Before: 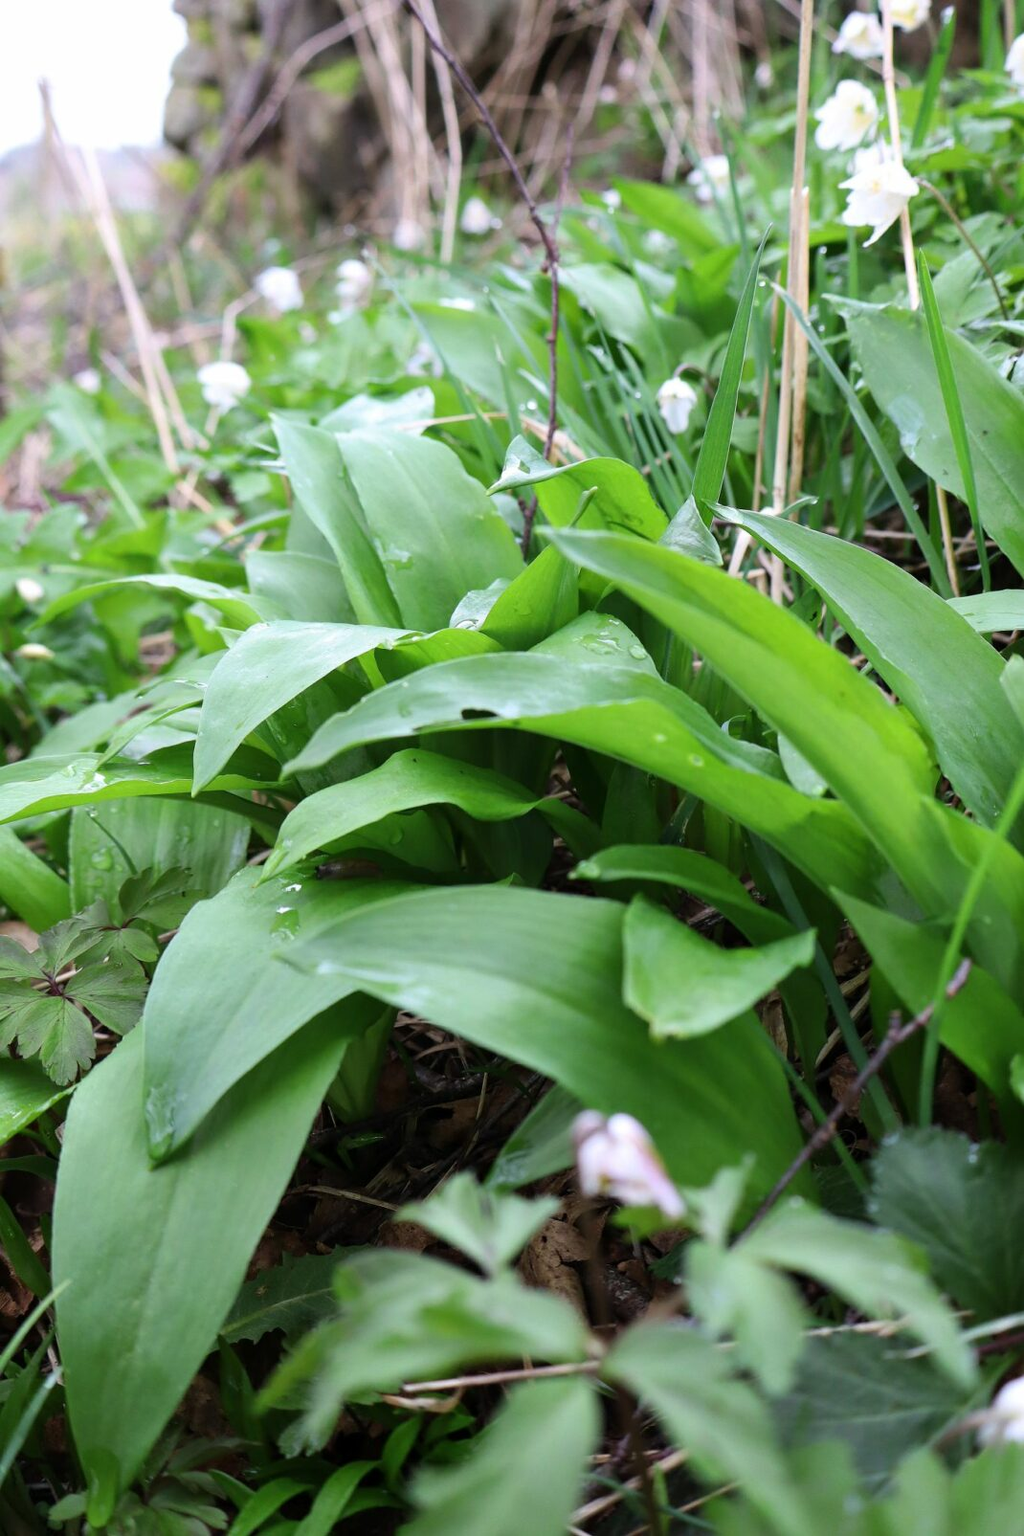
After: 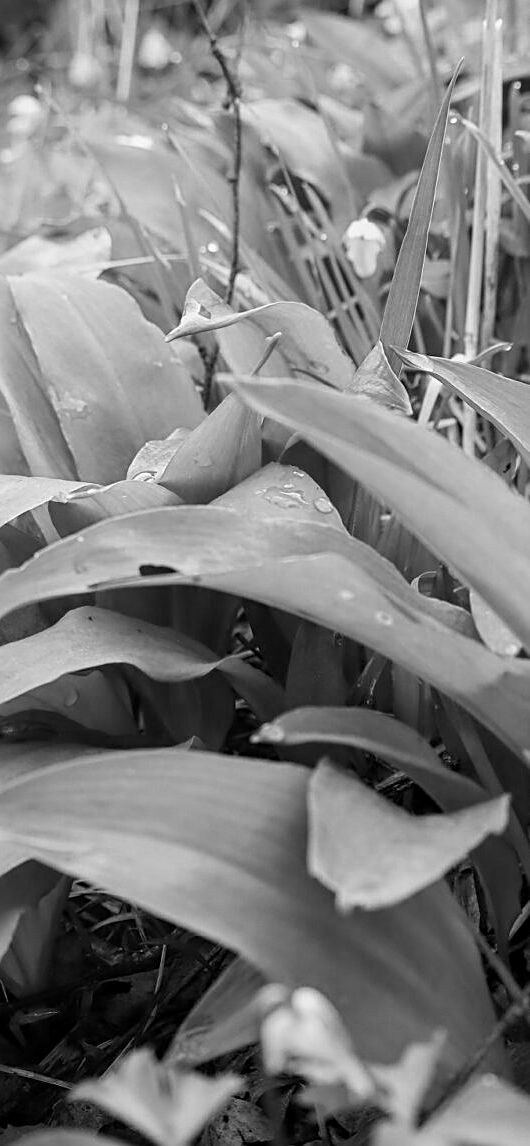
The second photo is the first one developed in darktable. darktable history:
crop: left 32.075%, top 10.976%, right 18.355%, bottom 17.596%
sharpen: on, module defaults
color calibration: output R [0.948, 0.091, -0.04, 0], output G [-0.3, 1.384, -0.085, 0], output B [-0.108, 0.061, 1.08, 0], illuminant as shot in camera, x 0.484, y 0.43, temperature 2405.29 K
local contrast: on, module defaults
monochrome: on, module defaults
